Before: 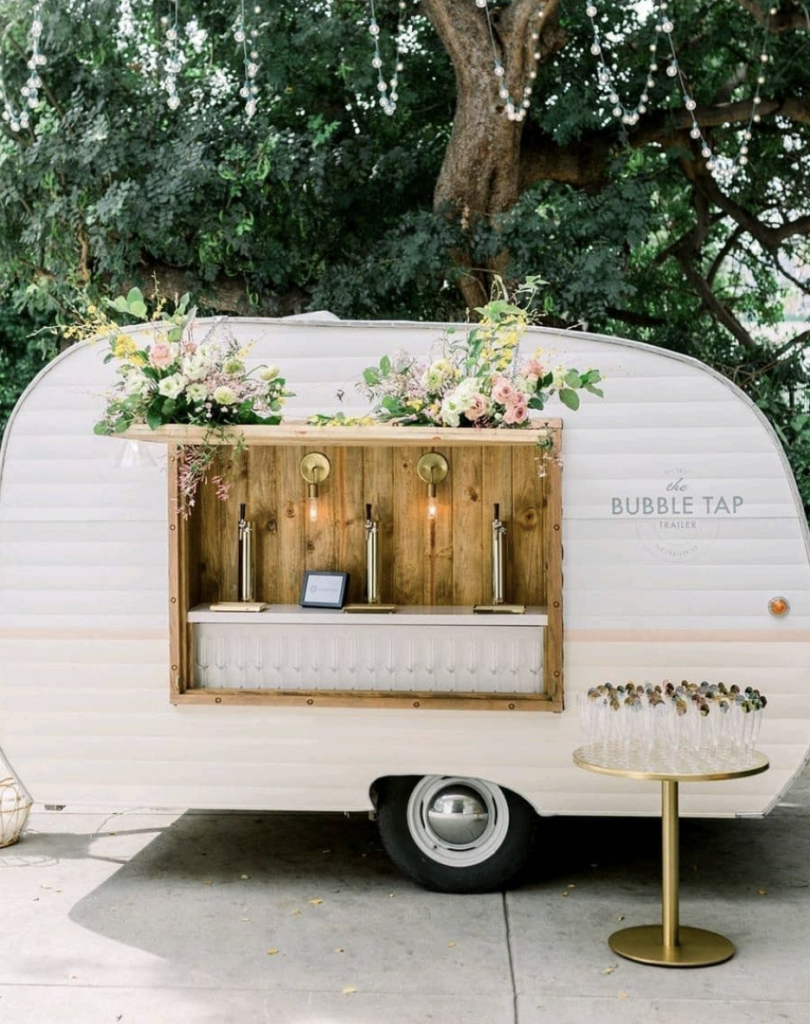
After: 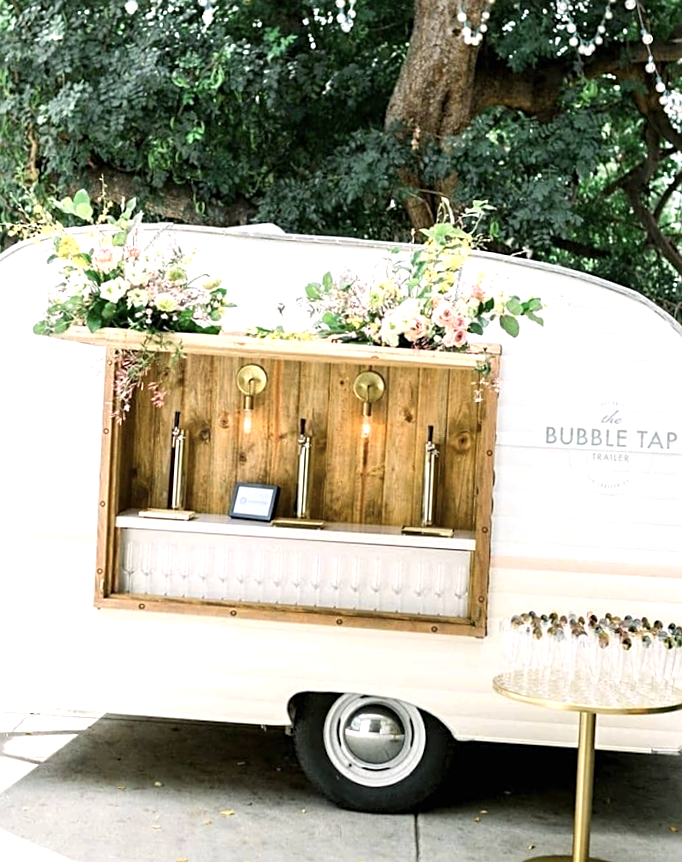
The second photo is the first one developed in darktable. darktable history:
sharpen: on, module defaults
crop and rotate: angle -3.27°, left 5.211%, top 5.211%, right 4.607%, bottom 4.607%
exposure: black level correction 0, exposure 0.7 EV, compensate exposure bias true, compensate highlight preservation false
